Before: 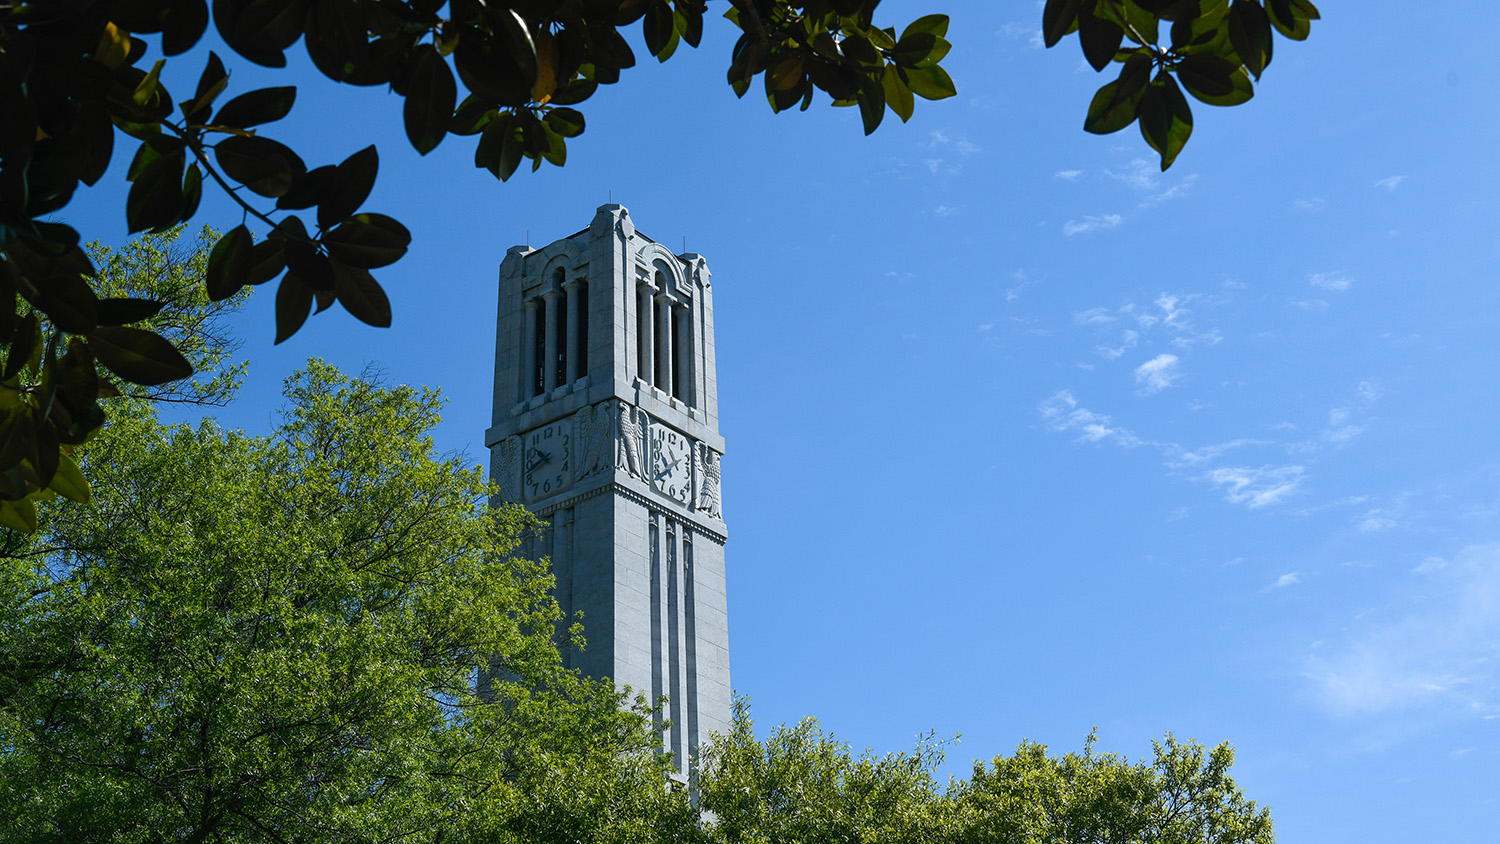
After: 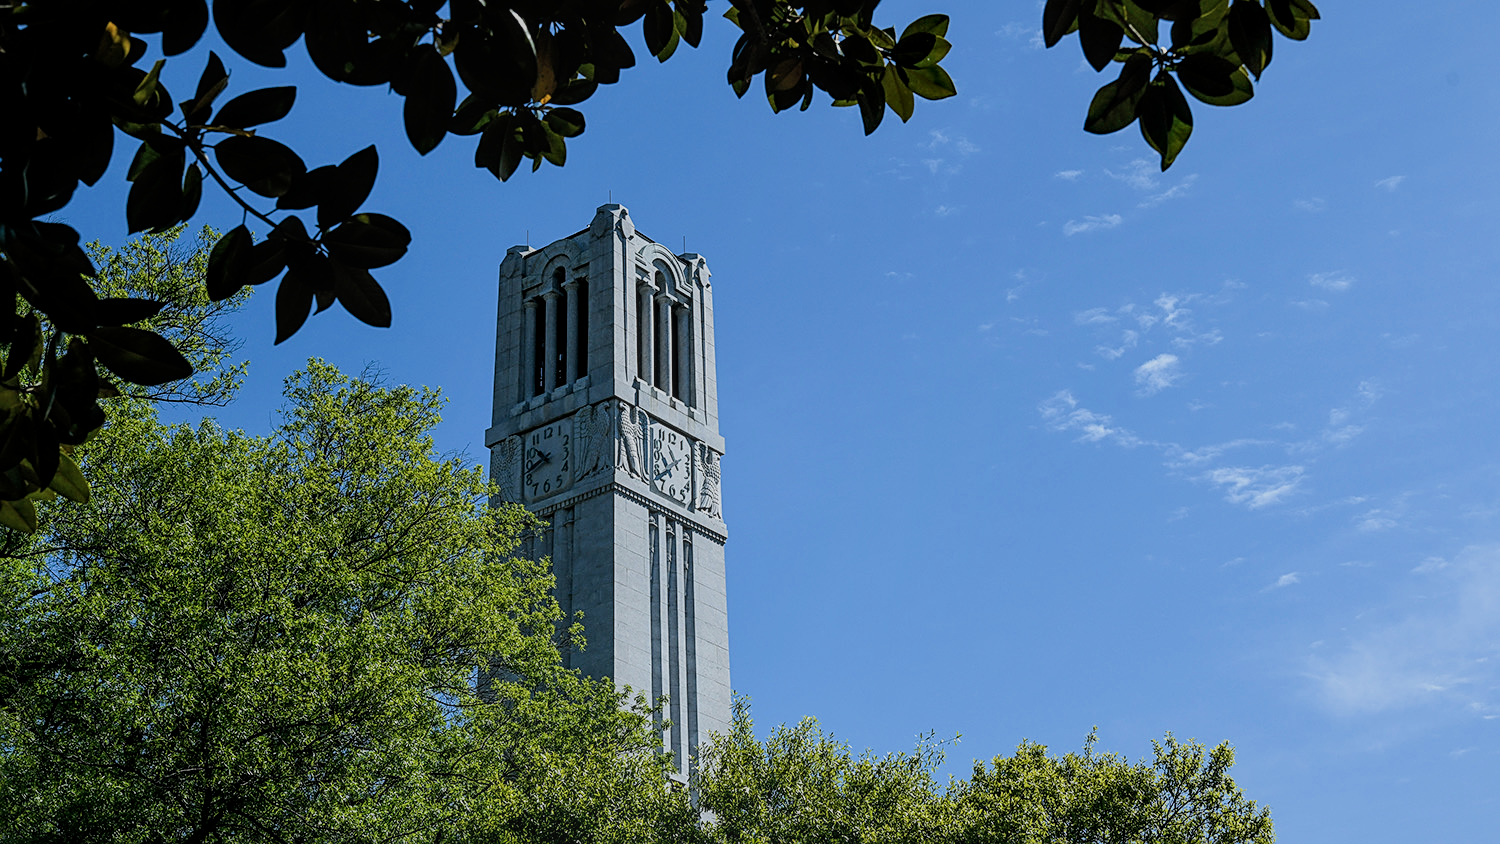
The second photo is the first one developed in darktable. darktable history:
color balance: input saturation 99%
sharpen: on, module defaults
bloom: size 38%, threshold 95%, strength 30%
filmic rgb: black relative exposure -7.65 EV, white relative exposure 4.56 EV, hardness 3.61, color science v6 (2022)
local contrast: on, module defaults
